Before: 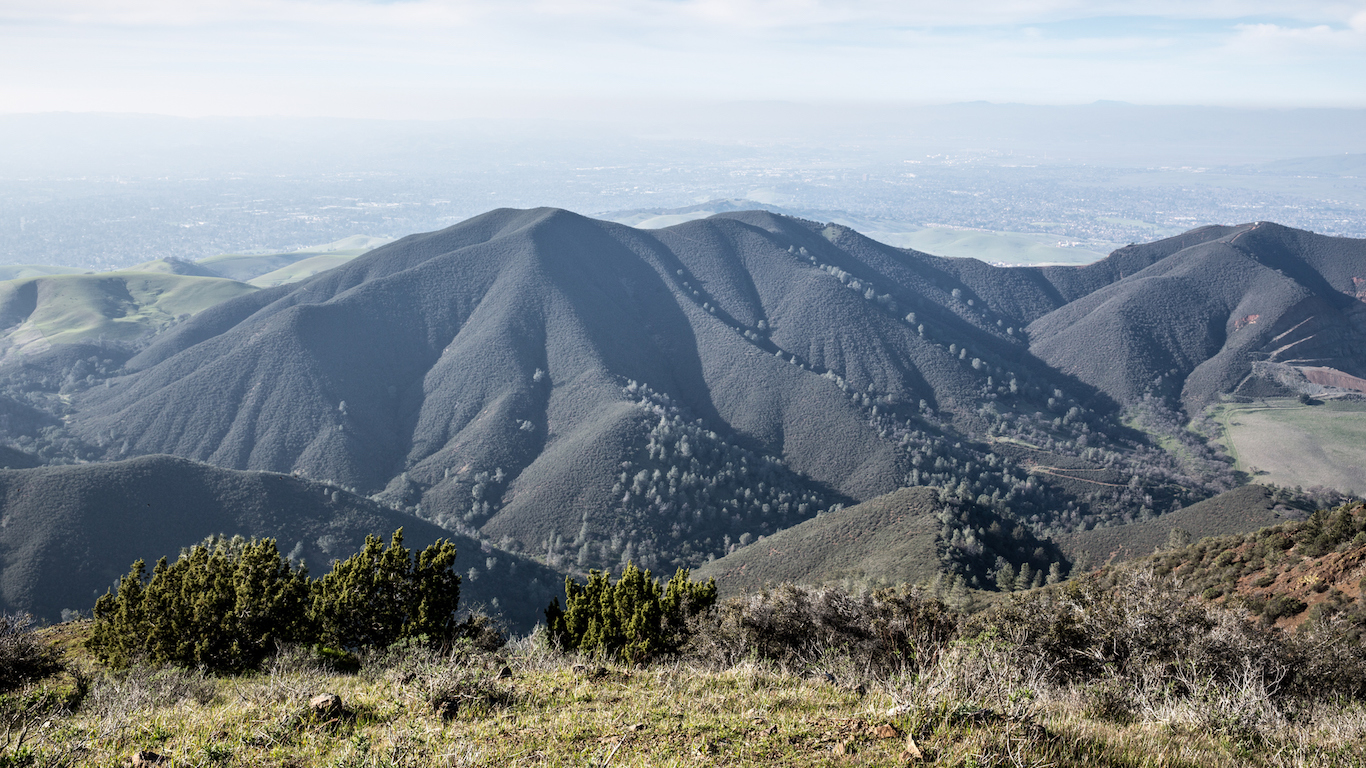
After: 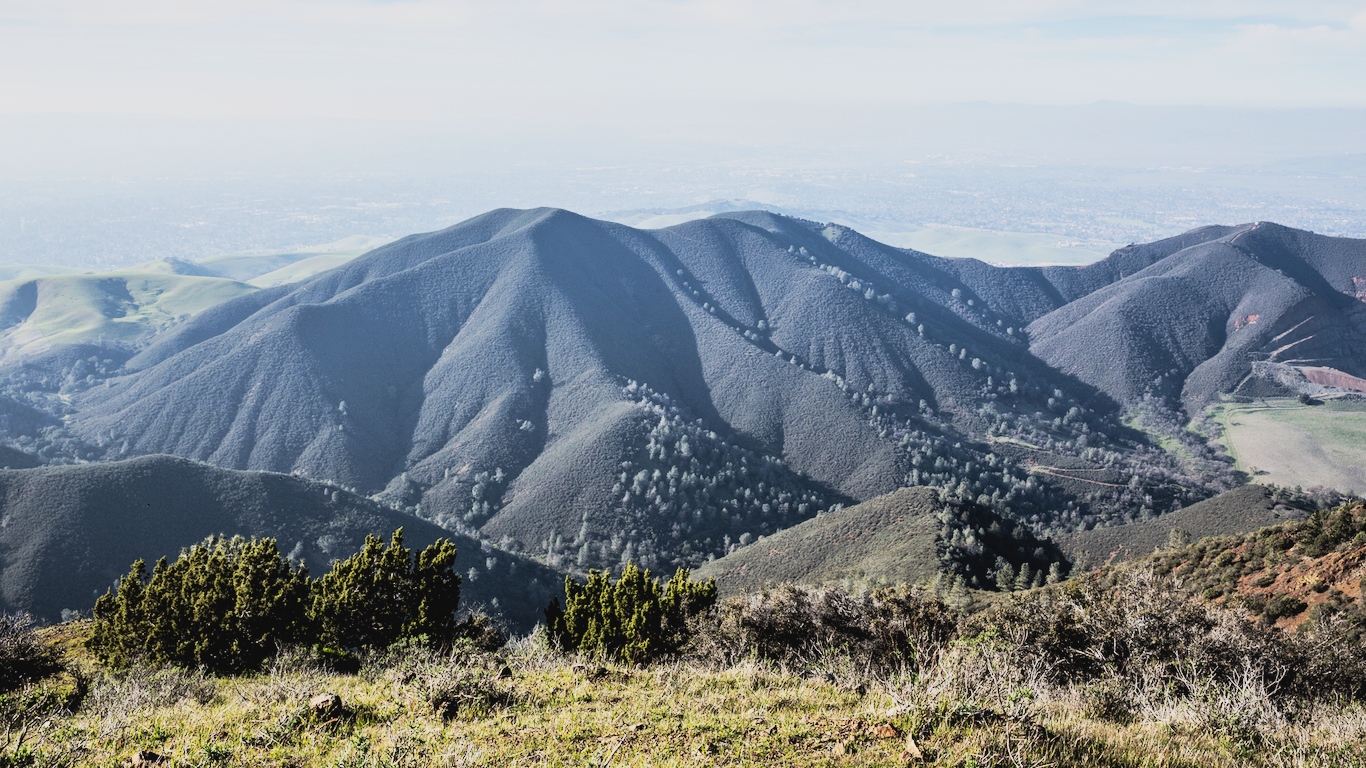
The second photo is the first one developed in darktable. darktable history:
tone curve: curves: ch0 [(0, 0.038) (0.193, 0.212) (0.461, 0.502) (0.629, 0.731) (0.838, 0.916) (1, 0.967)]; ch1 [(0, 0) (0.35, 0.356) (0.45, 0.453) (0.504, 0.503) (0.532, 0.524) (0.558, 0.559) (0.735, 0.762) (1, 1)]; ch2 [(0, 0) (0.281, 0.266) (0.456, 0.469) (0.5, 0.5) (0.533, 0.545) (0.606, 0.607) (0.646, 0.654) (1, 1)], preserve colors none
filmic rgb: black relative exposure -7.12 EV, white relative exposure 5.38 EV, hardness 3.02, color science v6 (2022), iterations of high-quality reconstruction 0
